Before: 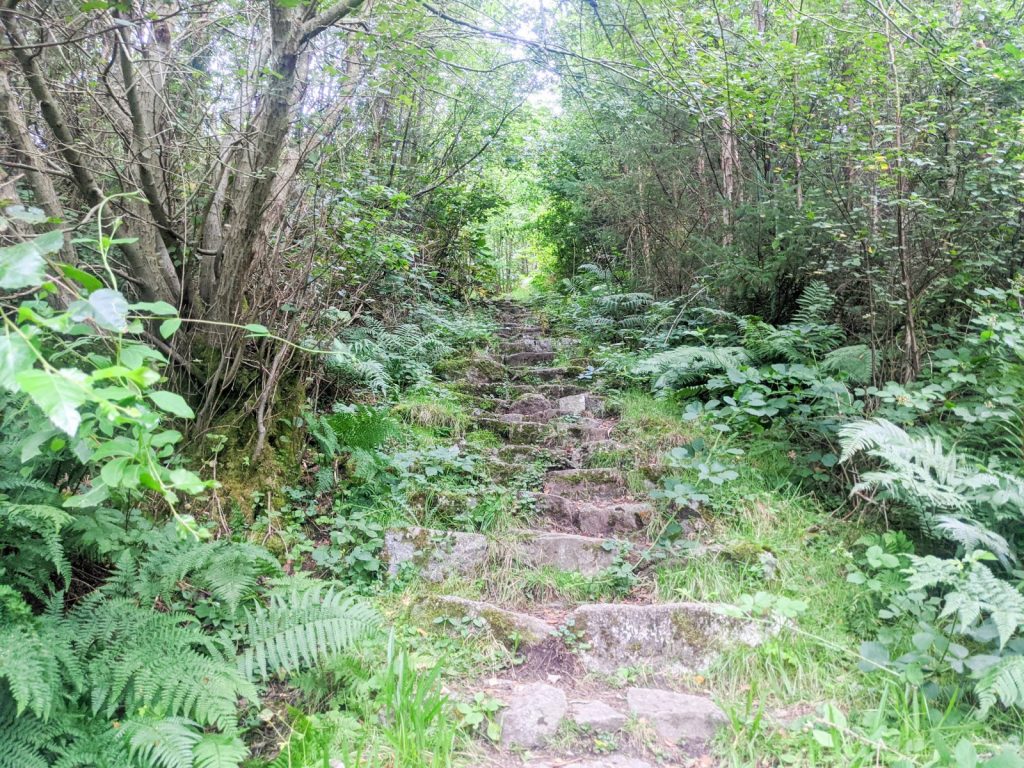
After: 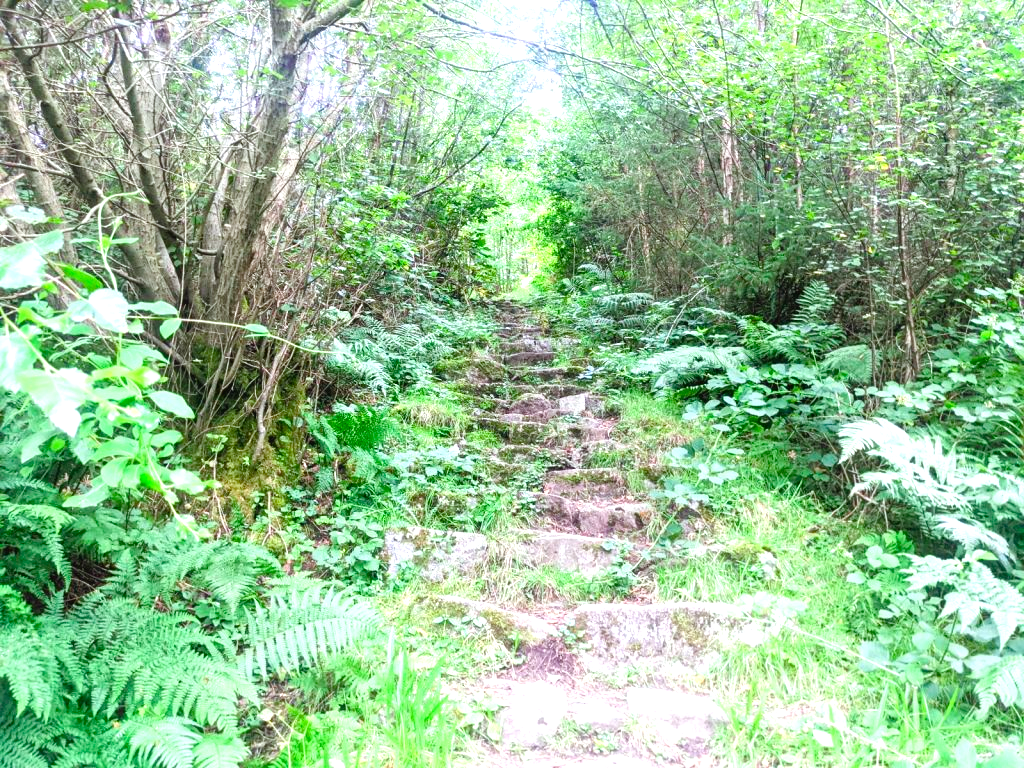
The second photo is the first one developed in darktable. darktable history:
exposure: black level correction -0.002, exposure 0.528 EV, compensate highlight preservation false
color calibration: output R [0.948, 0.091, -0.04, 0], output G [-0.3, 1.384, -0.085, 0], output B [-0.108, 0.061, 1.08, 0], x 0.336, y 0.35, temperature 5447.67 K
color balance rgb: highlights gain › luminance 16.848%, highlights gain › chroma 2.844%, highlights gain › hue 259.07°, perceptual saturation grading › global saturation 20%, perceptual saturation grading › highlights -25.391%, perceptual saturation grading › shadows 24.814%
